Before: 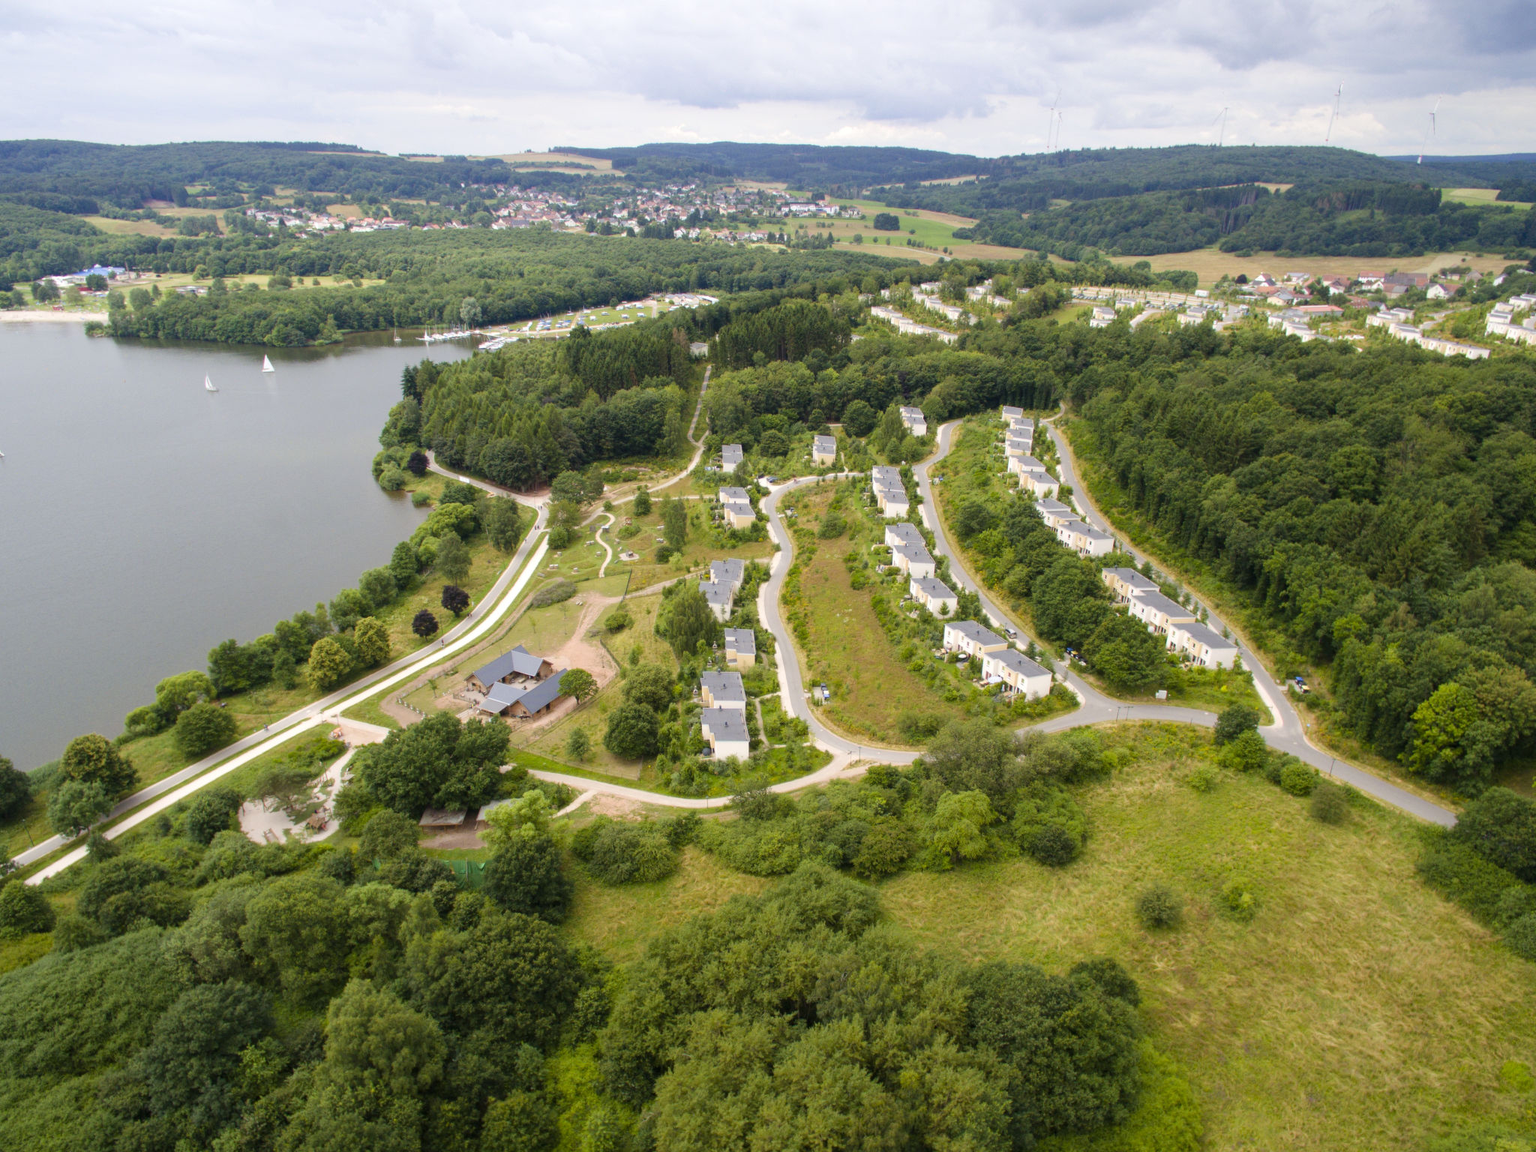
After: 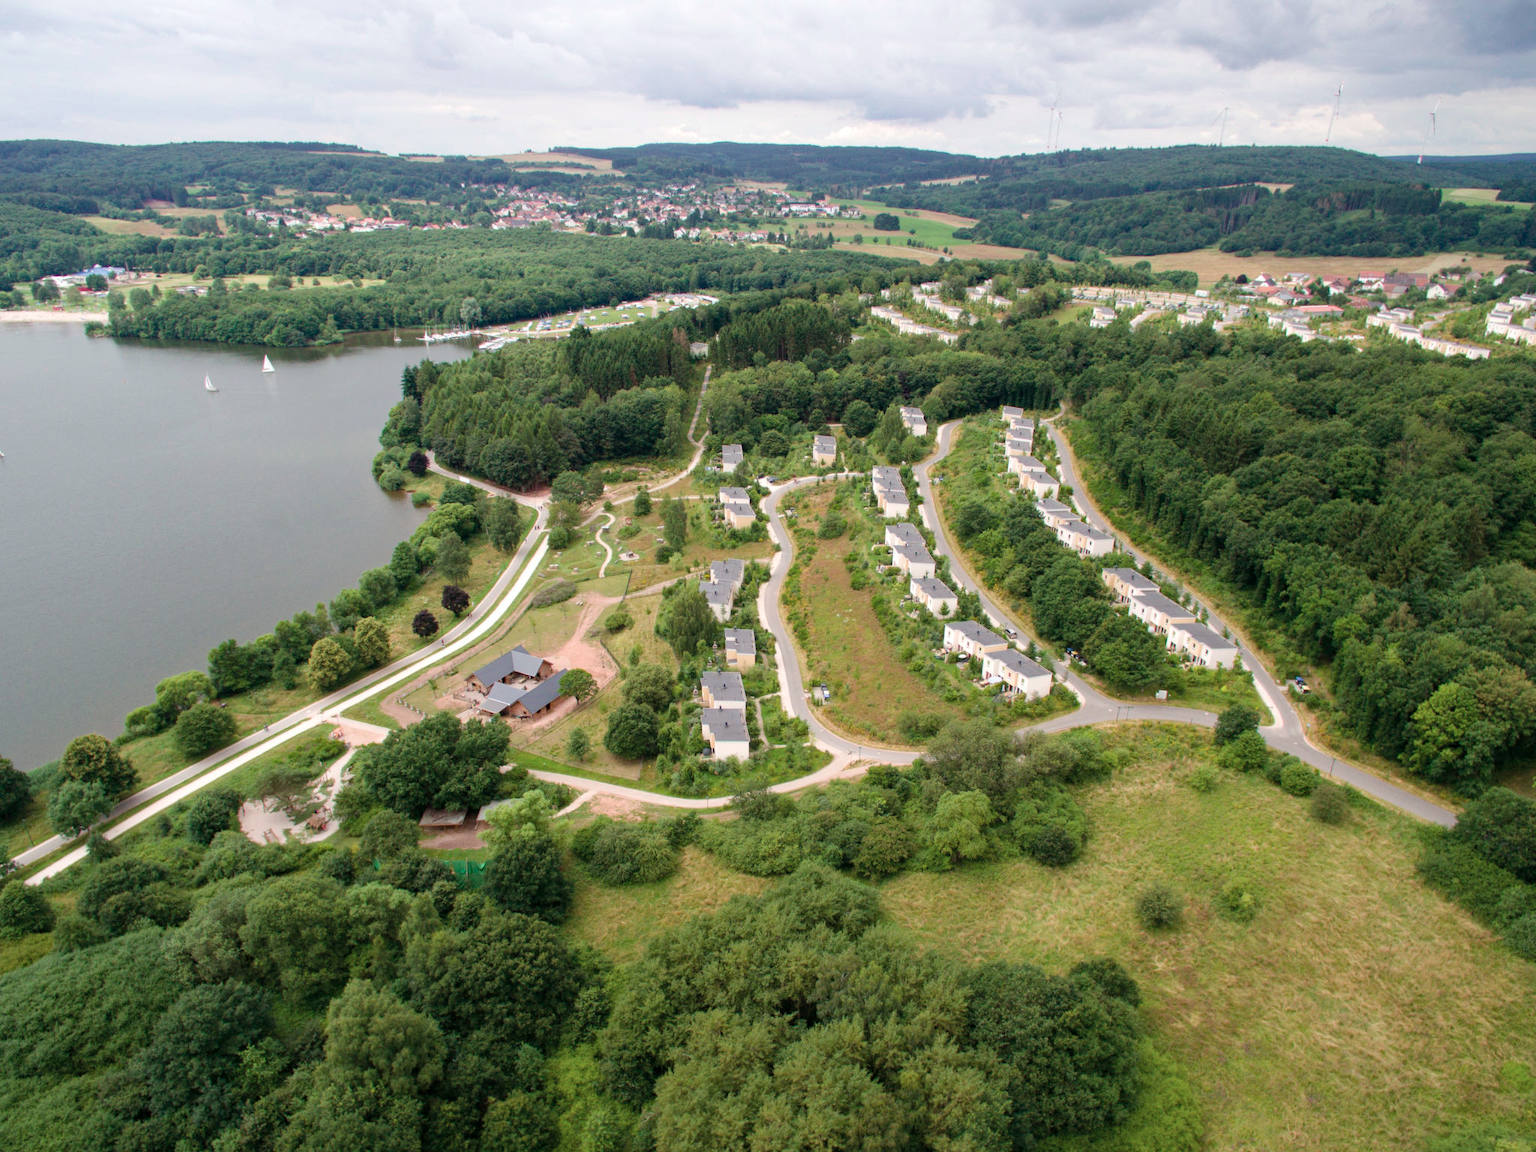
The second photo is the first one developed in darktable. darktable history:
color contrast: blue-yellow contrast 0.7
haze removal: compatibility mode true, adaptive false
